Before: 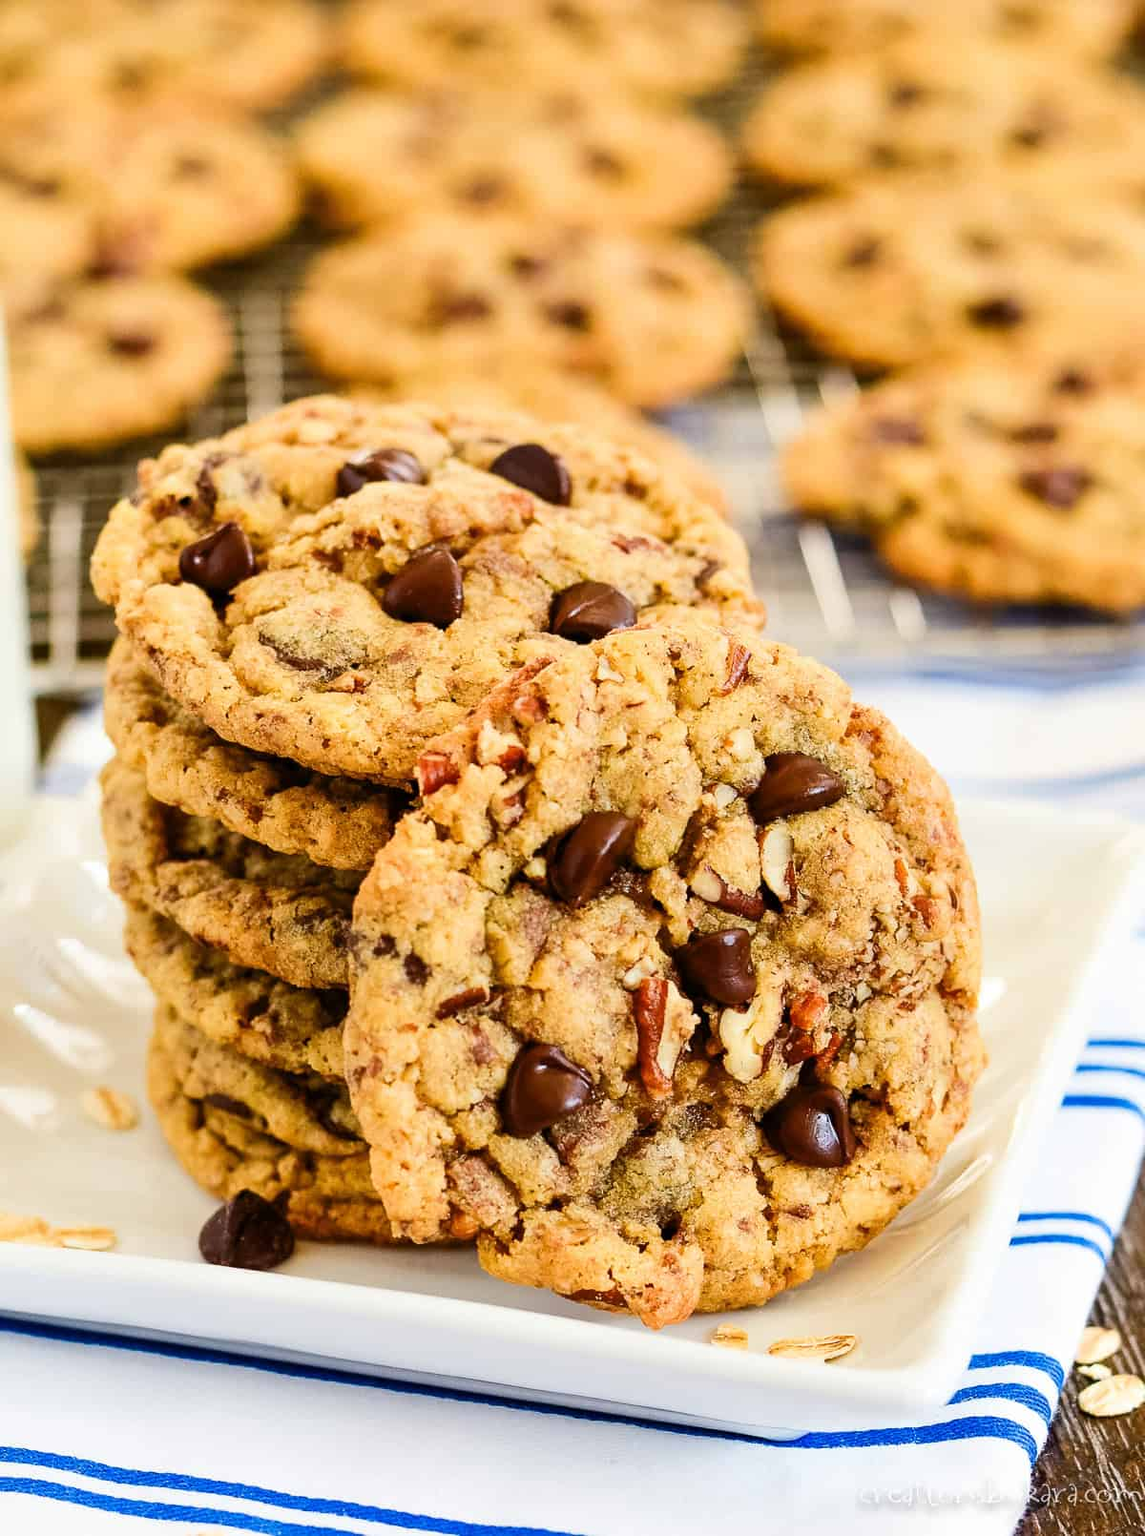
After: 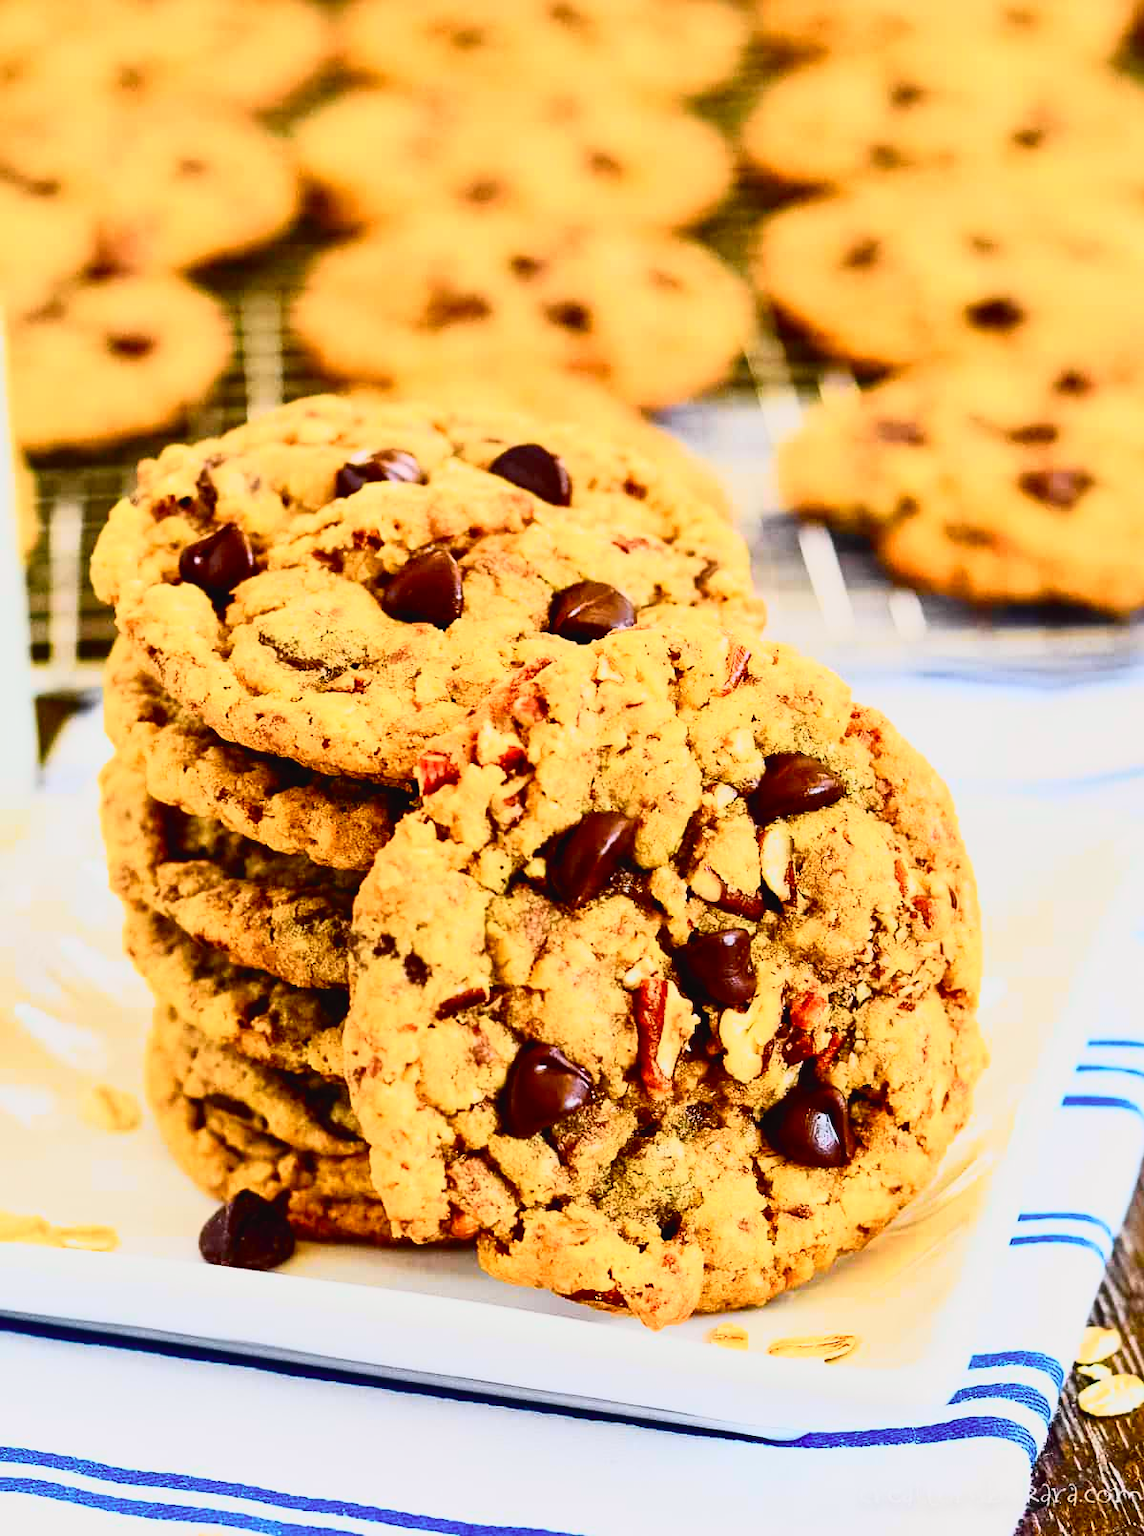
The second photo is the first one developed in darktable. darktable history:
tone curve: curves: ch0 [(0, 0.023) (0.132, 0.075) (0.256, 0.2) (0.463, 0.494) (0.699, 0.816) (0.813, 0.898) (1, 0.943)]; ch1 [(0, 0) (0.32, 0.306) (0.441, 0.41) (0.476, 0.466) (0.498, 0.5) (0.518, 0.519) (0.546, 0.571) (0.604, 0.651) (0.733, 0.817) (1, 1)]; ch2 [(0, 0) (0.312, 0.313) (0.431, 0.425) (0.483, 0.477) (0.503, 0.503) (0.526, 0.507) (0.564, 0.575) (0.614, 0.695) (0.713, 0.767) (0.985, 0.966)], color space Lab, independent channels
